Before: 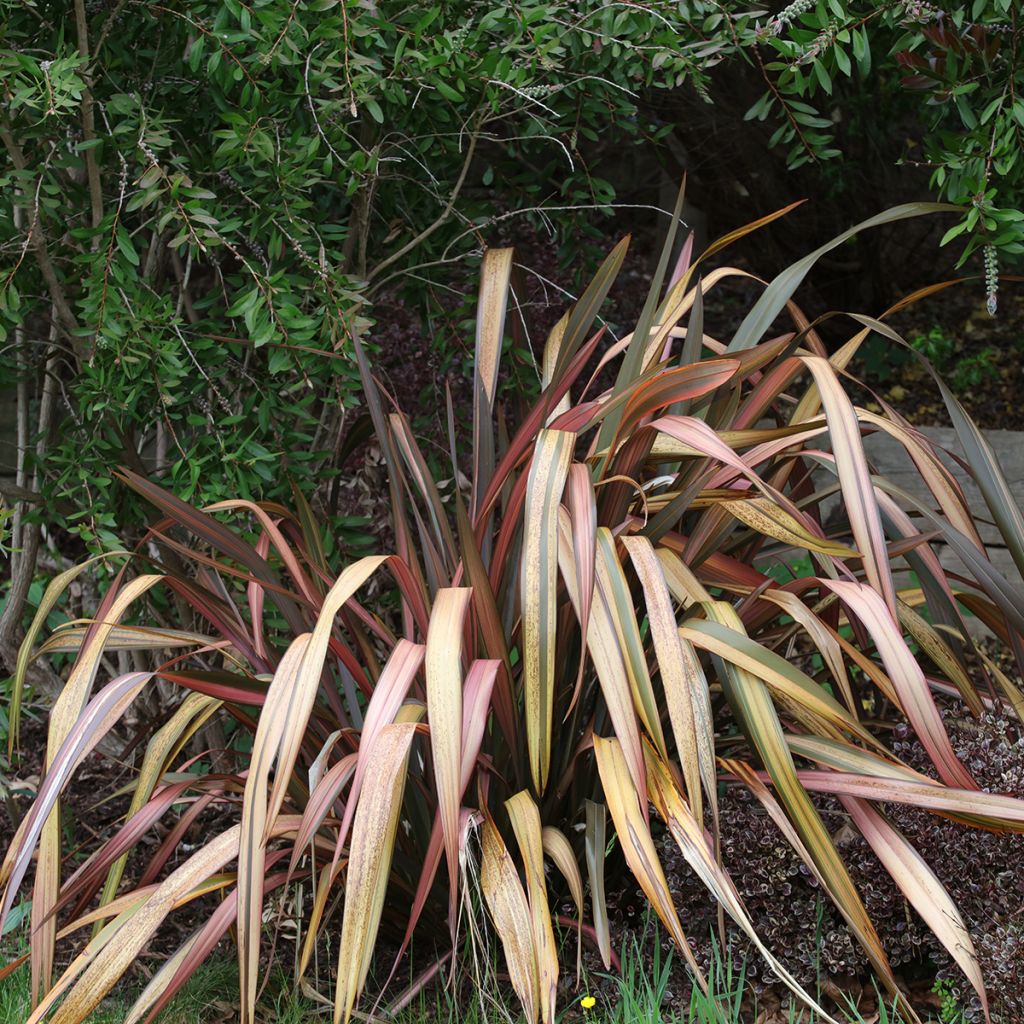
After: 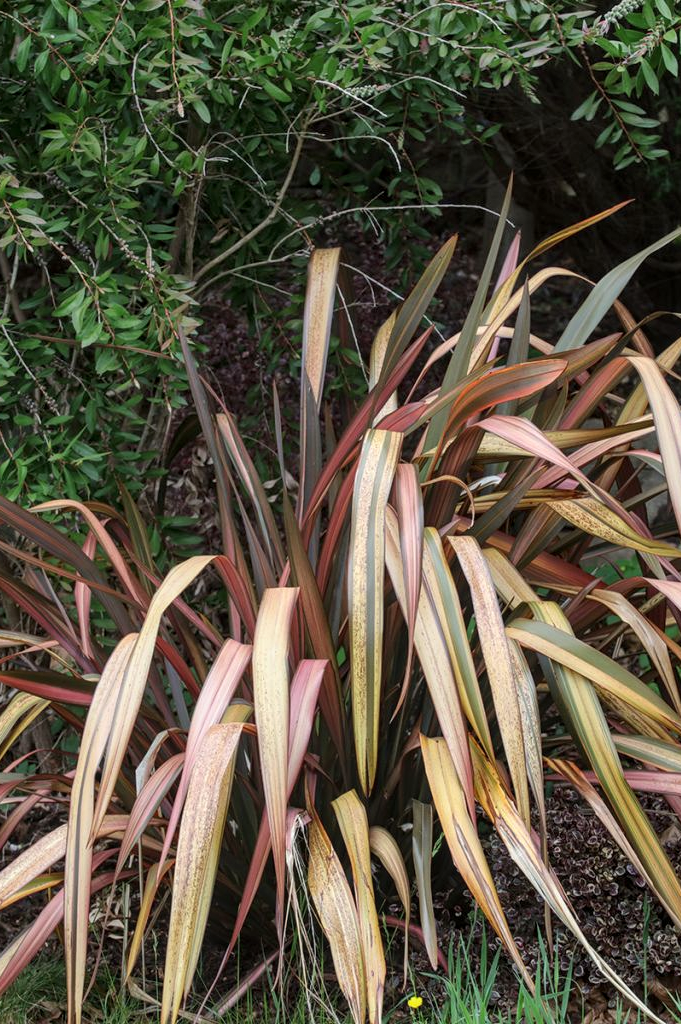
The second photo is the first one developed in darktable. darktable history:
crop: left 16.899%, right 16.556%
local contrast: on, module defaults
shadows and highlights: shadows 32, highlights -32, soften with gaussian
